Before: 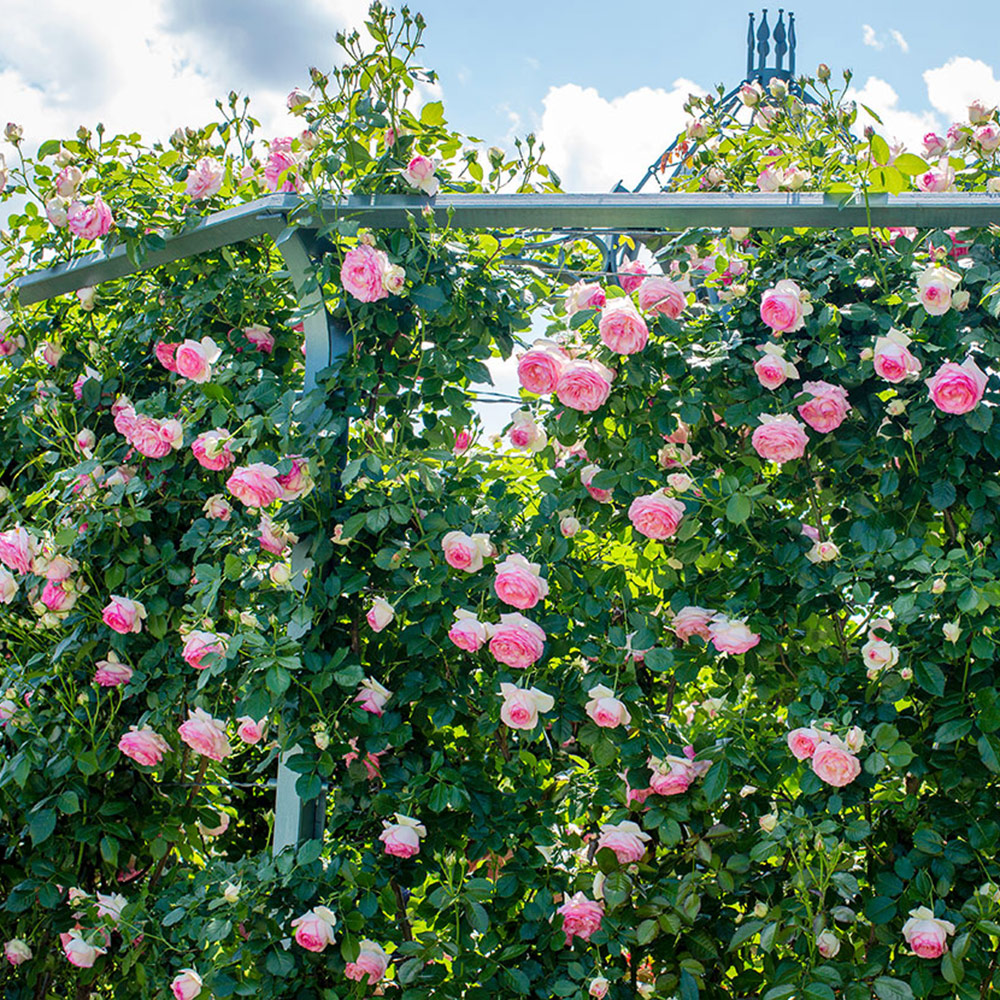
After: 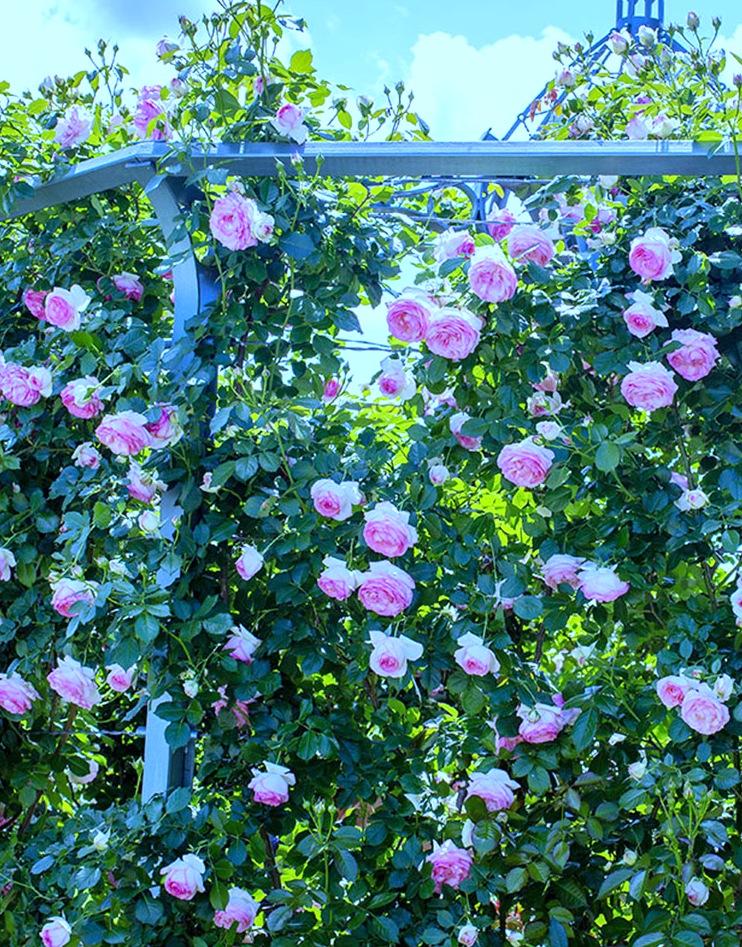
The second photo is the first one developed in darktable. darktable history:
white balance: red 0.766, blue 1.537
crop and rotate: left 13.15%, top 5.251%, right 12.609%
exposure: exposure 0.29 EV, compensate highlight preservation false
